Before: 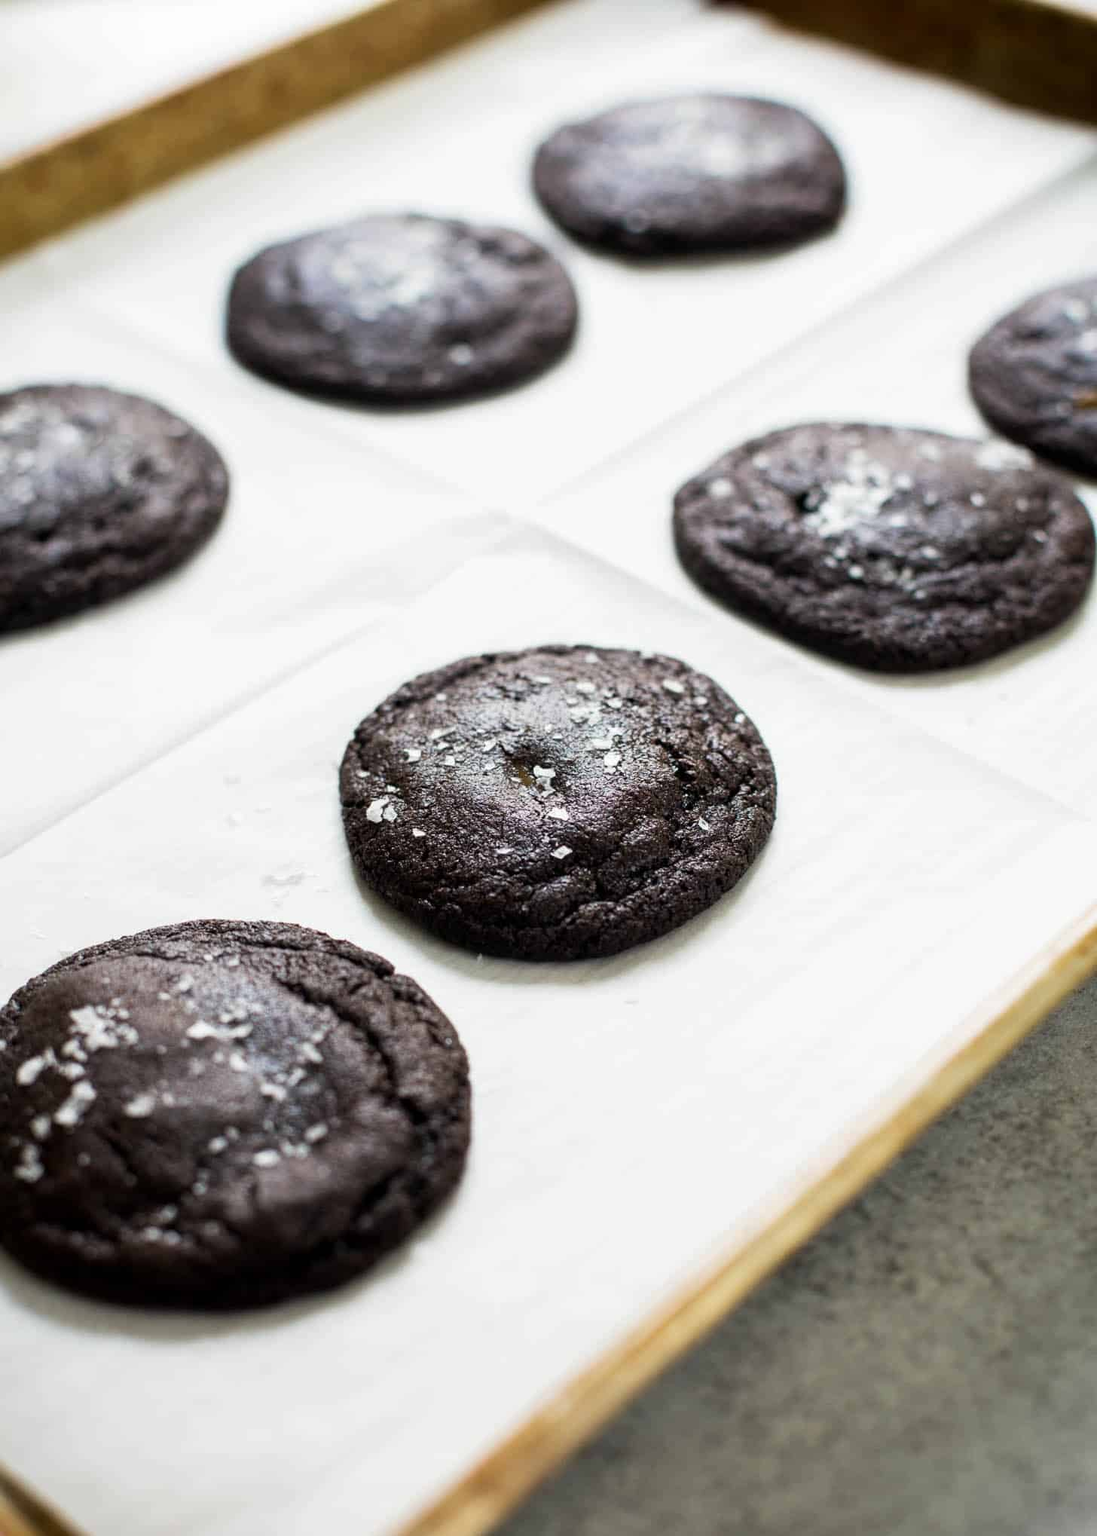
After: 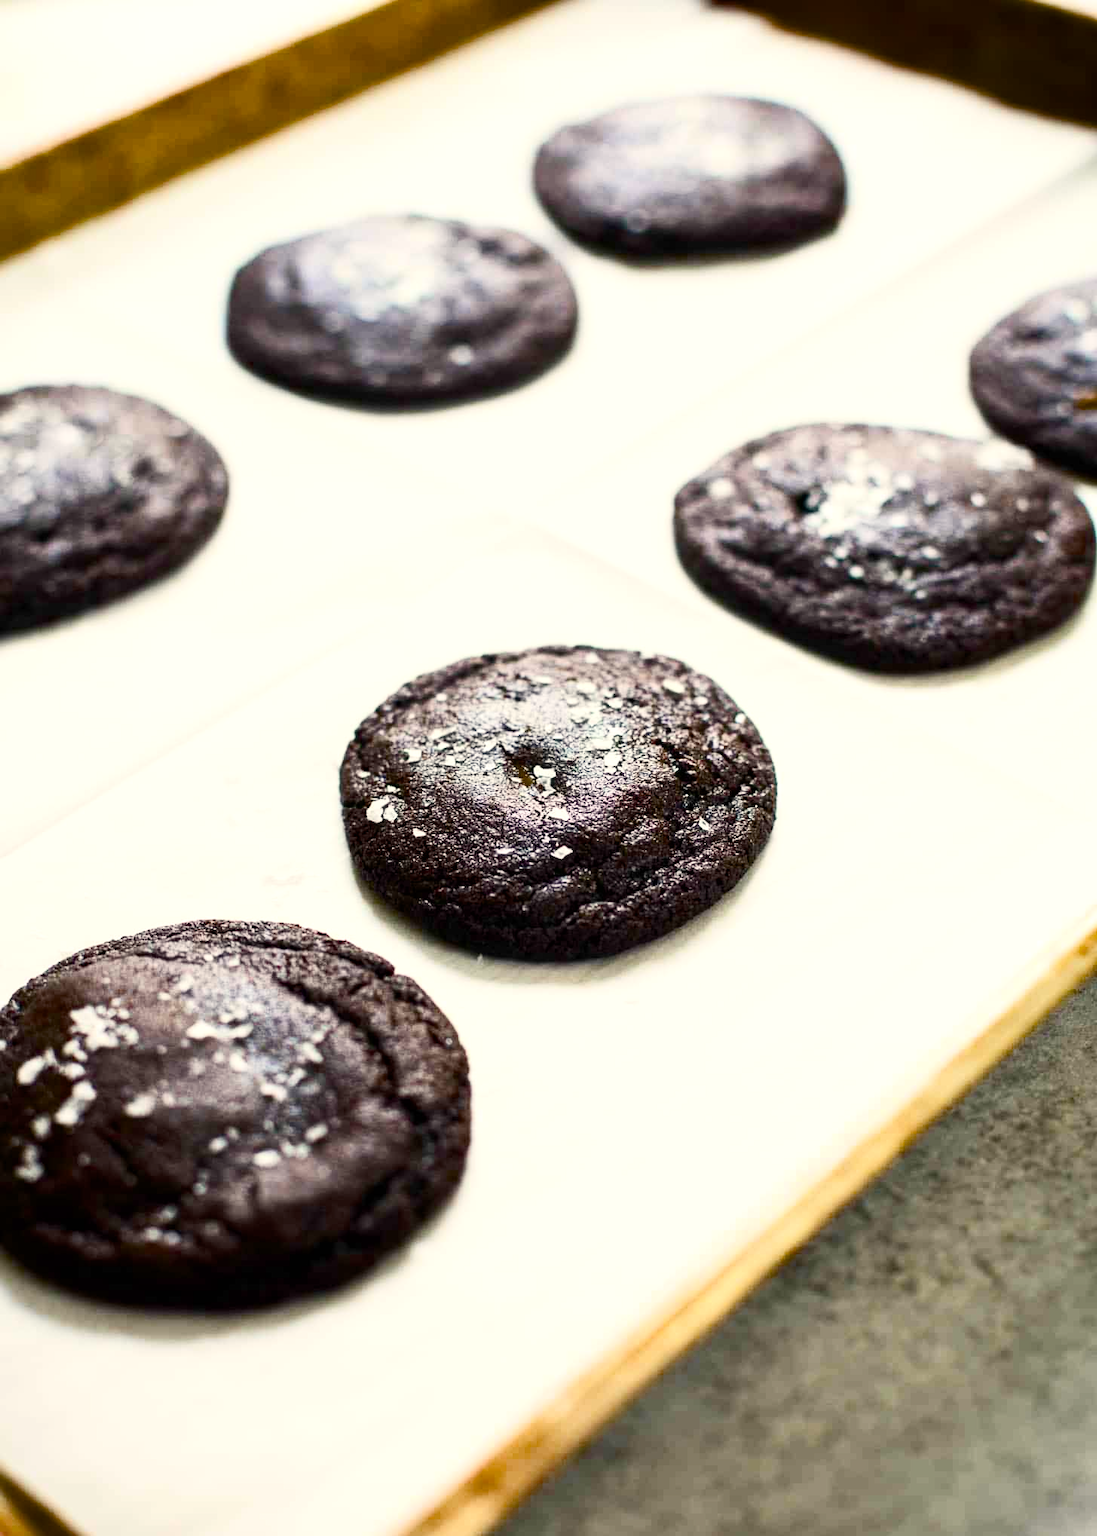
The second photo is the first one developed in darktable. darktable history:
contrast brightness saturation: contrast 0.239, brightness 0.094
color balance rgb: highlights gain › chroma 3.027%, highlights gain › hue 78.55°, perceptual saturation grading › global saturation 44.358%, perceptual saturation grading › highlights -50.07%, perceptual saturation grading › shadows 30.584%, perceptual brilliance grading › highlights 11.704%, global vibrance 16.711%, saturation formula JzAzBz (2021)
